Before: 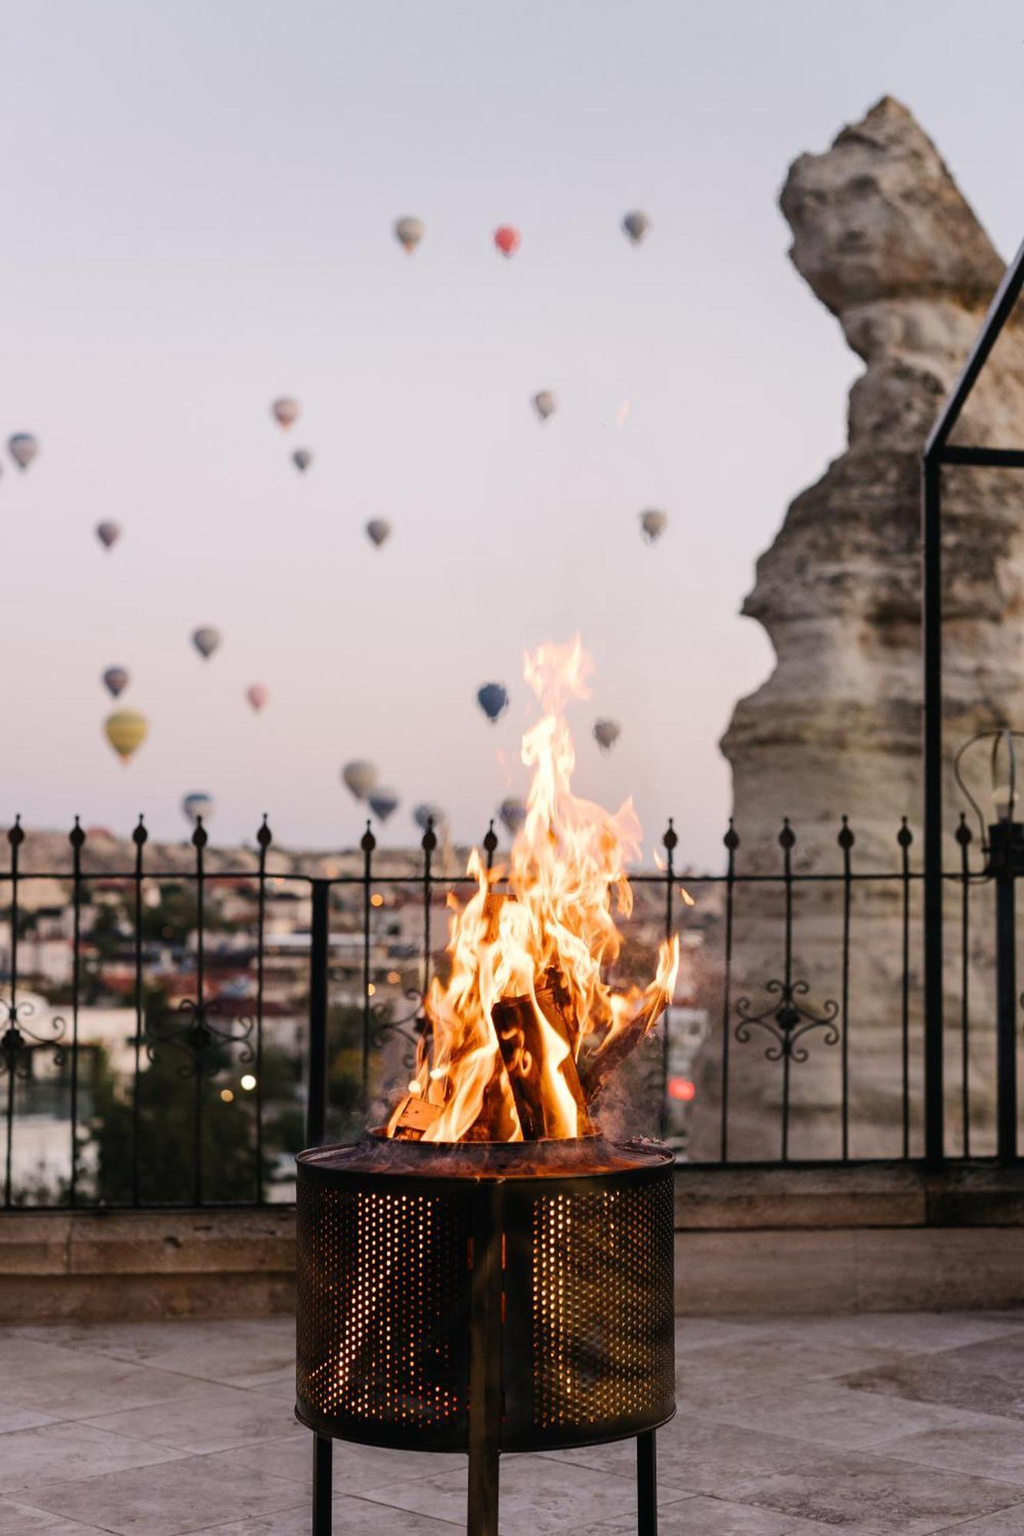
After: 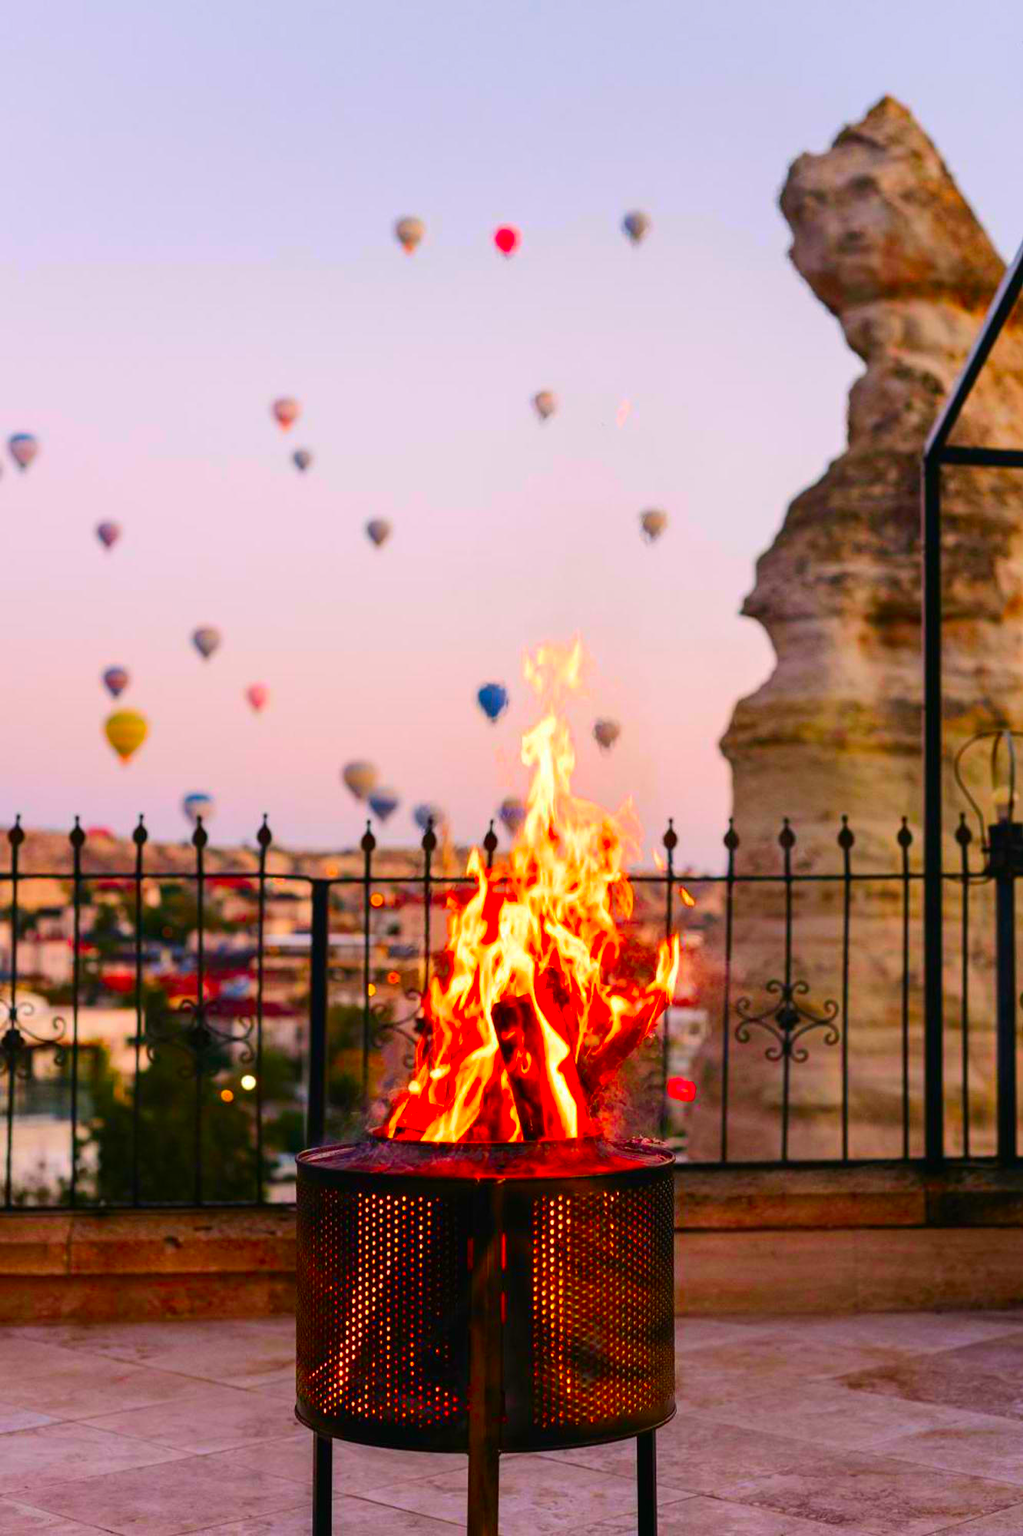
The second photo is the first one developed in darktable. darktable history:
color correction: saturation 3
